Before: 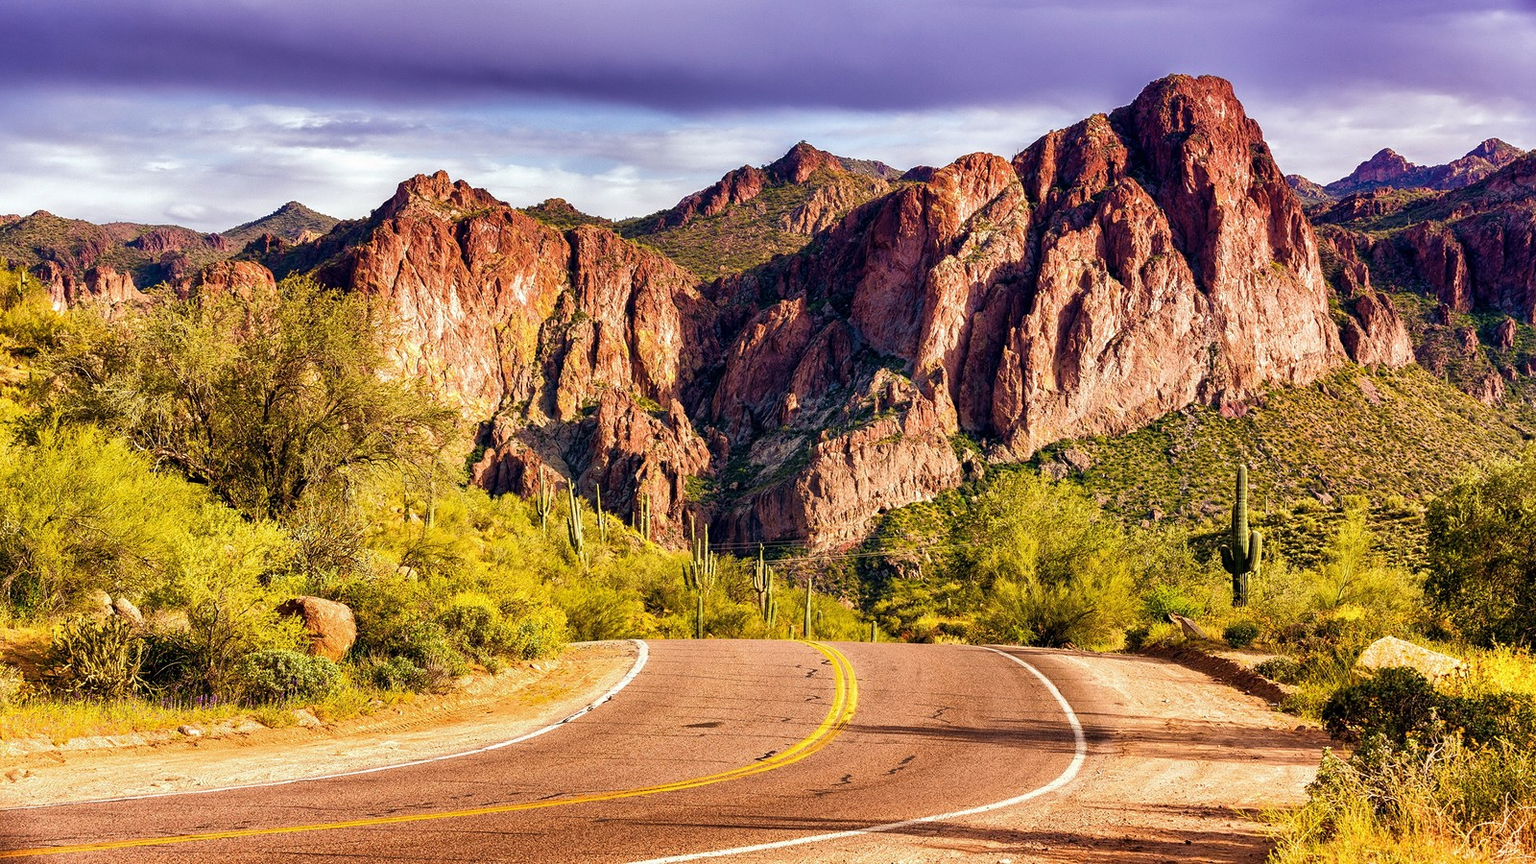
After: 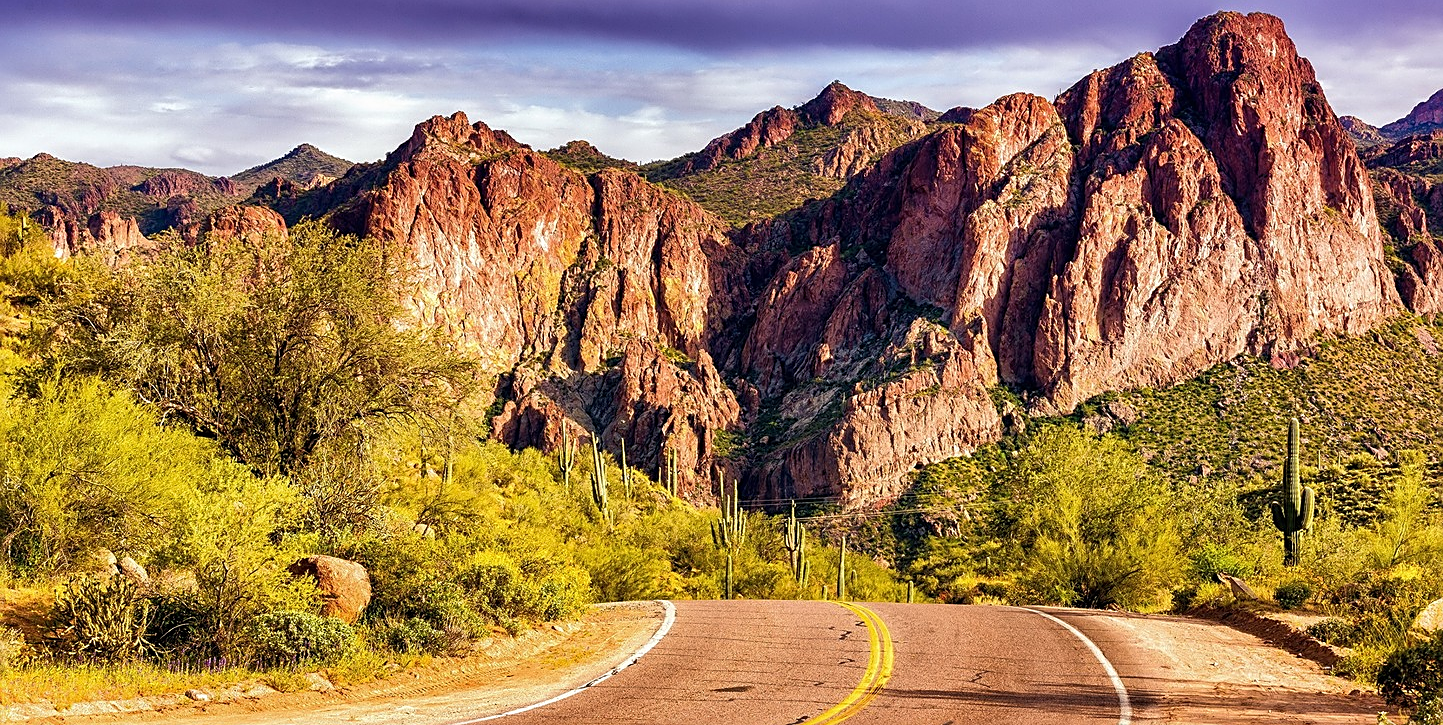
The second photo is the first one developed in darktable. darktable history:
sharpen: on, module defaults
crop: top 7.438%, right 9.773%, bottom 11.907%
